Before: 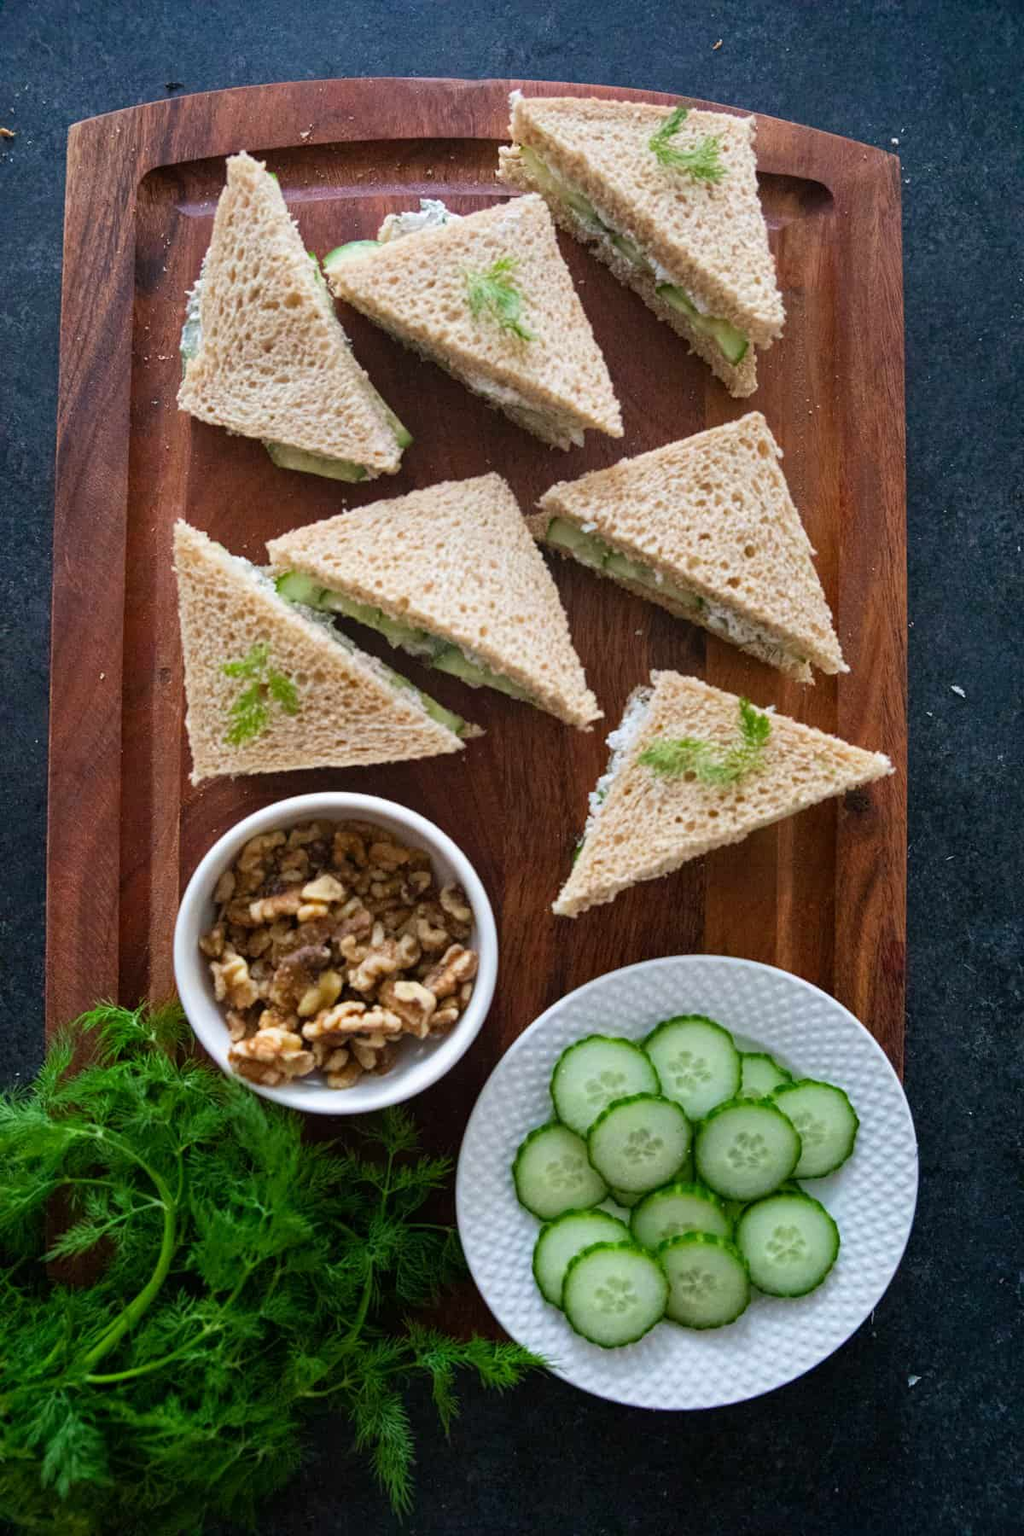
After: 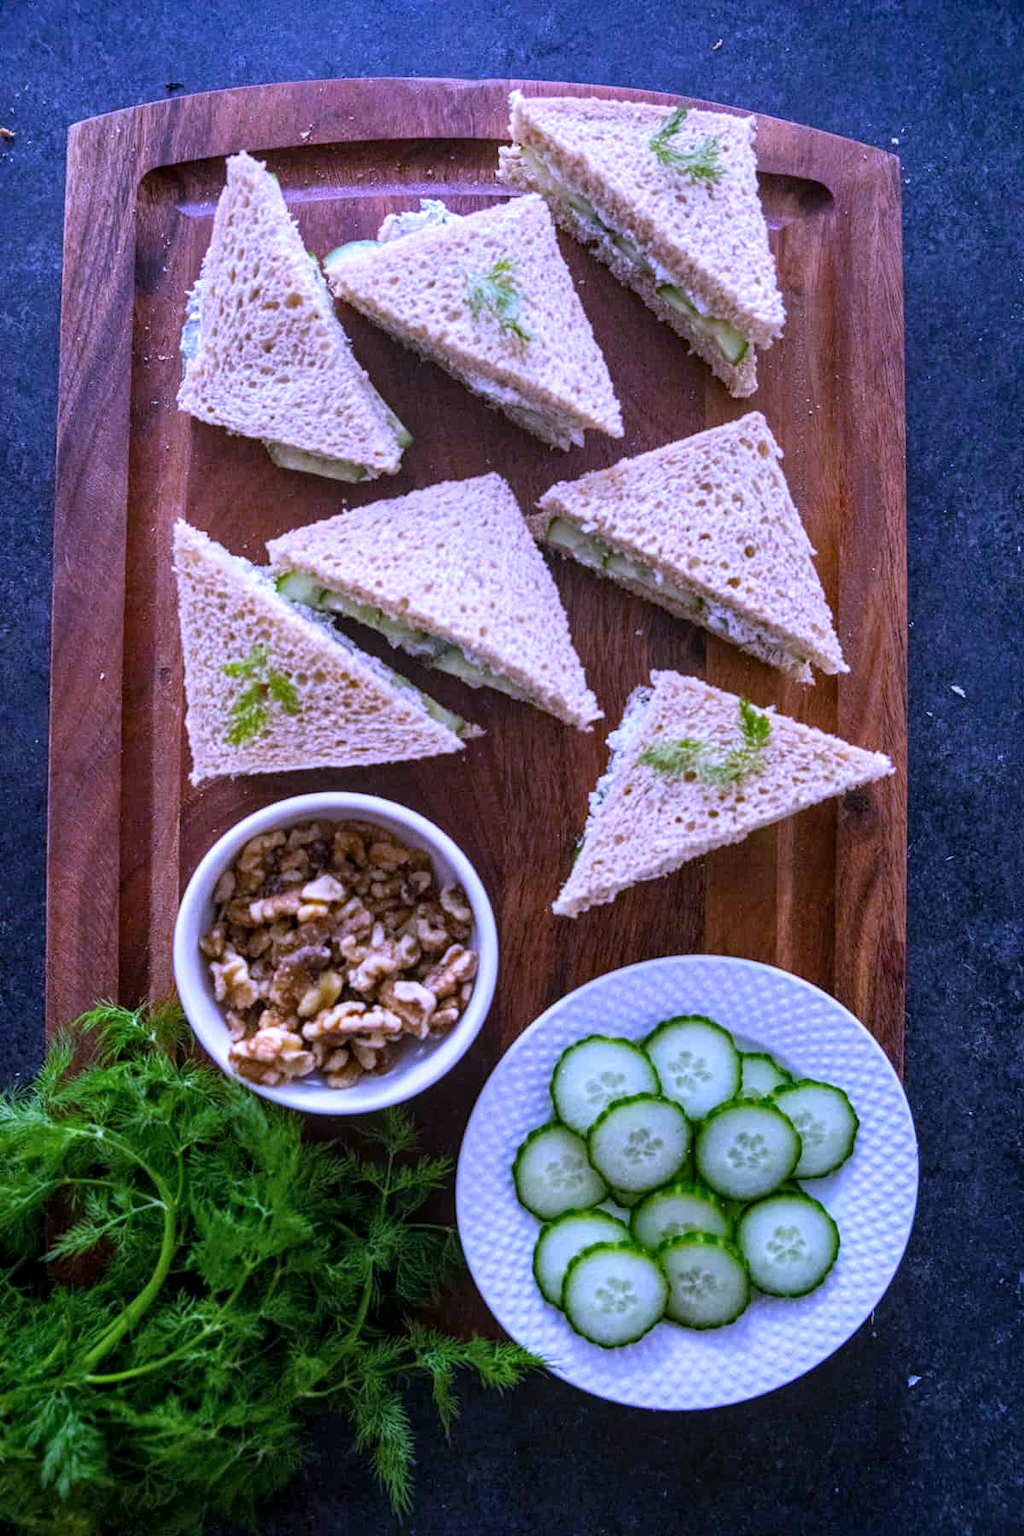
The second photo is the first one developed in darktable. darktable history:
local contrast: detail 130%
white balance: red 0.98, blue 1.61
